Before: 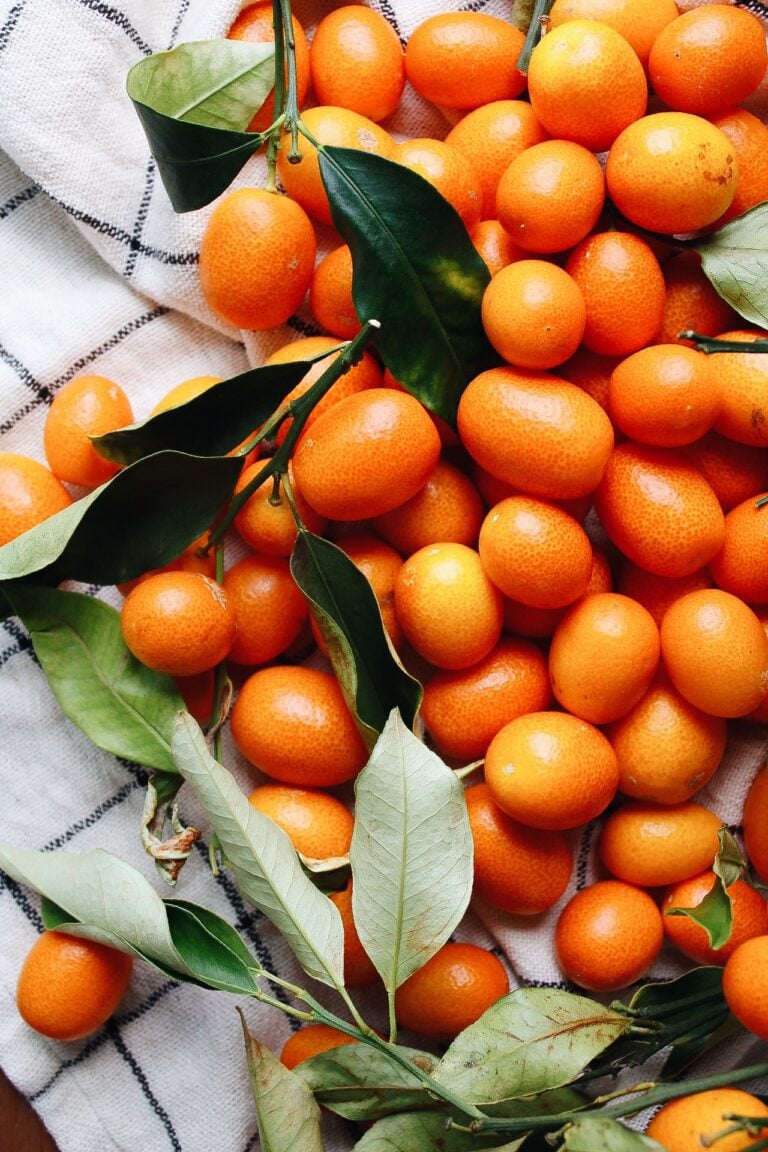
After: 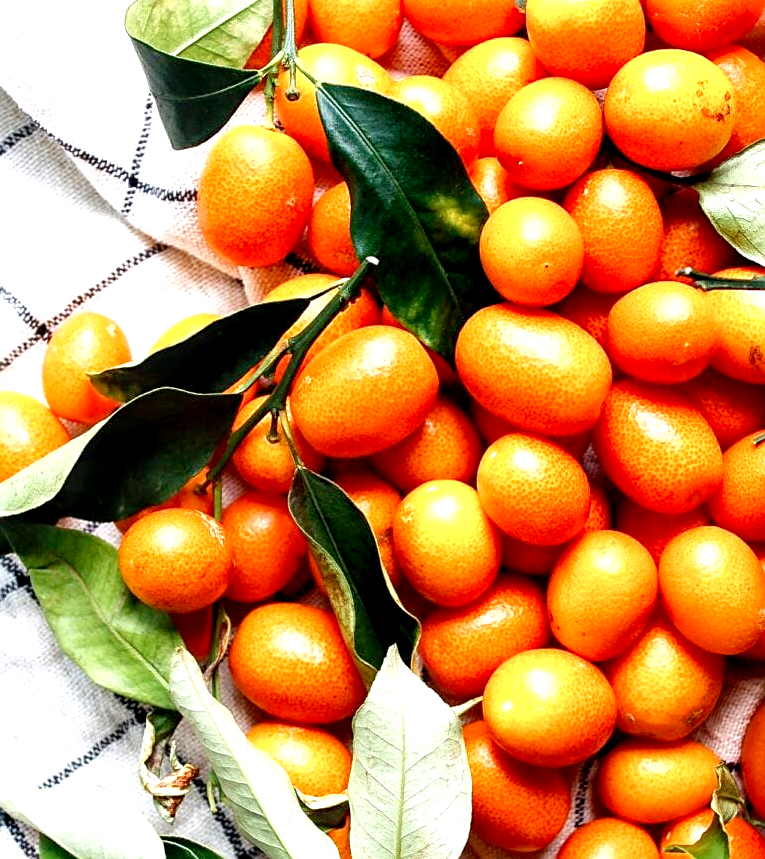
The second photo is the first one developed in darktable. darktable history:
crop: left 0.292%, top 5.482%, bottom 19.886%
contrast equalizer: octaves 7, y [[0.5 ×4, 0.524, 0.59], [0.5 ×6], [0.5 ×6], [0, 0, 0, 0.01, 0.045, 0.012], [0, 0, 0, 0.044, 0.195, 0.131]], mix -0.988
sharpen: on, module defaults
local contrast: detail 130%
color correction: highlights b* 0.037, saturation 0.988
exposure: black level correction 0.008, exposure 0.983 EV, compensate highlight preservation false
